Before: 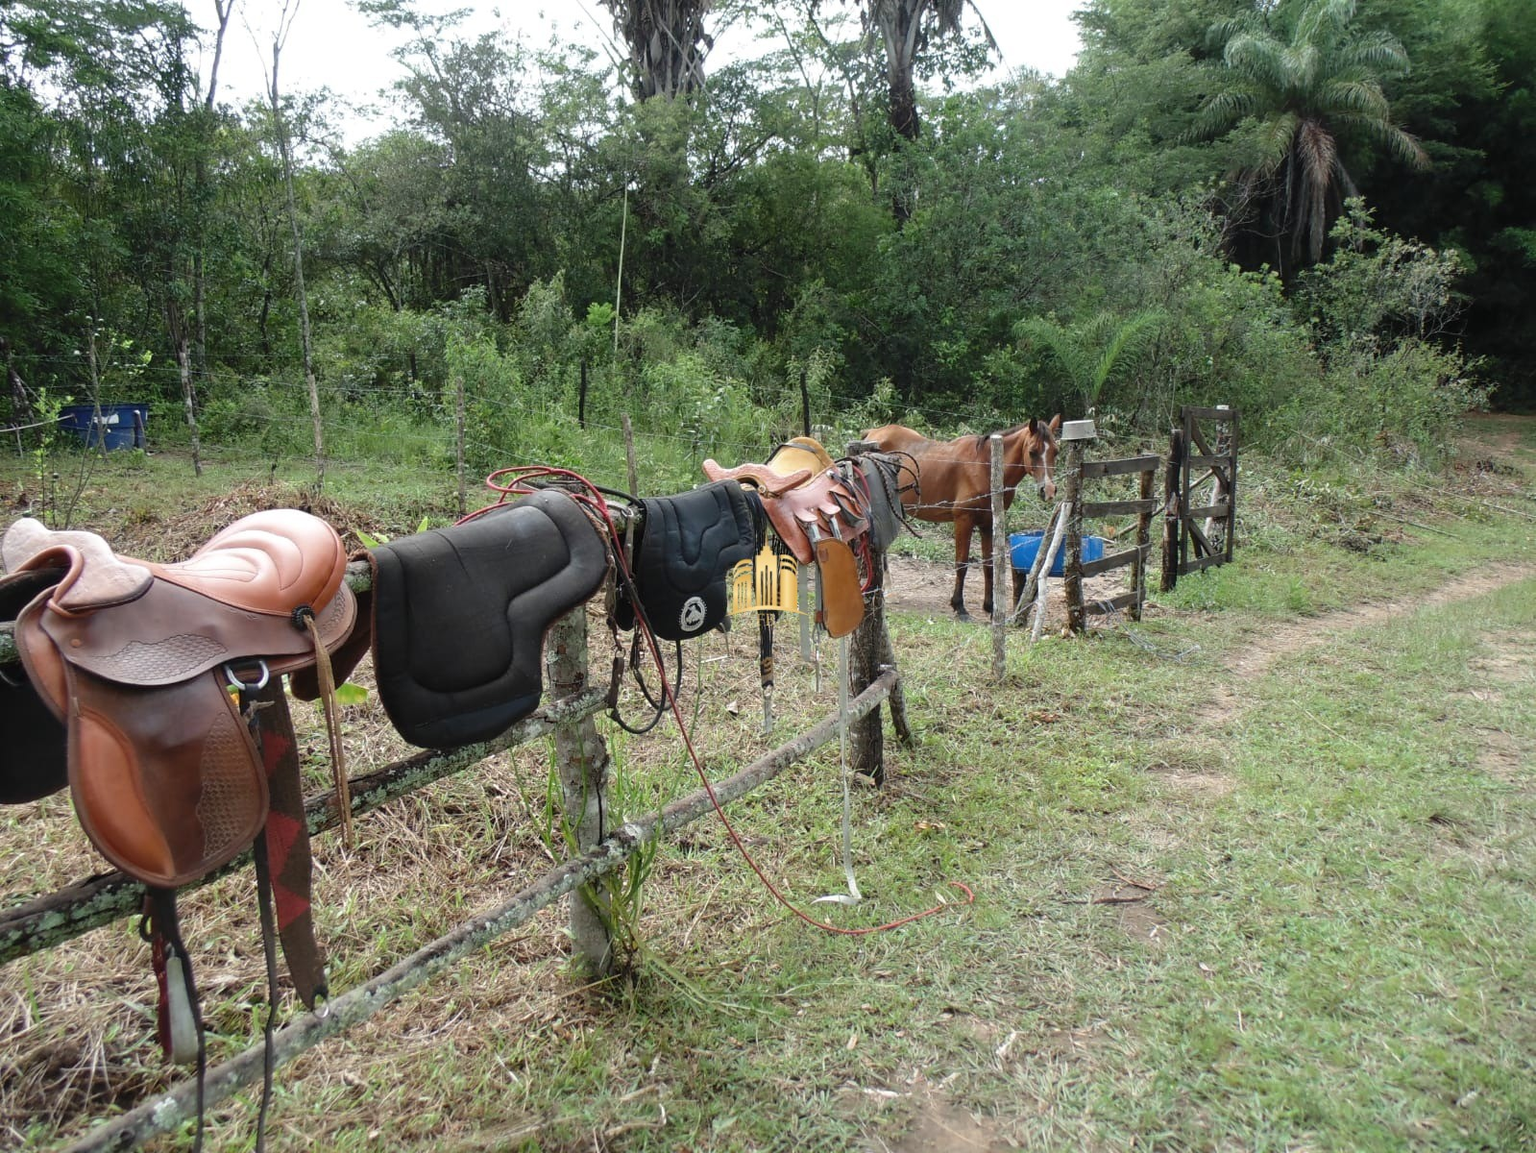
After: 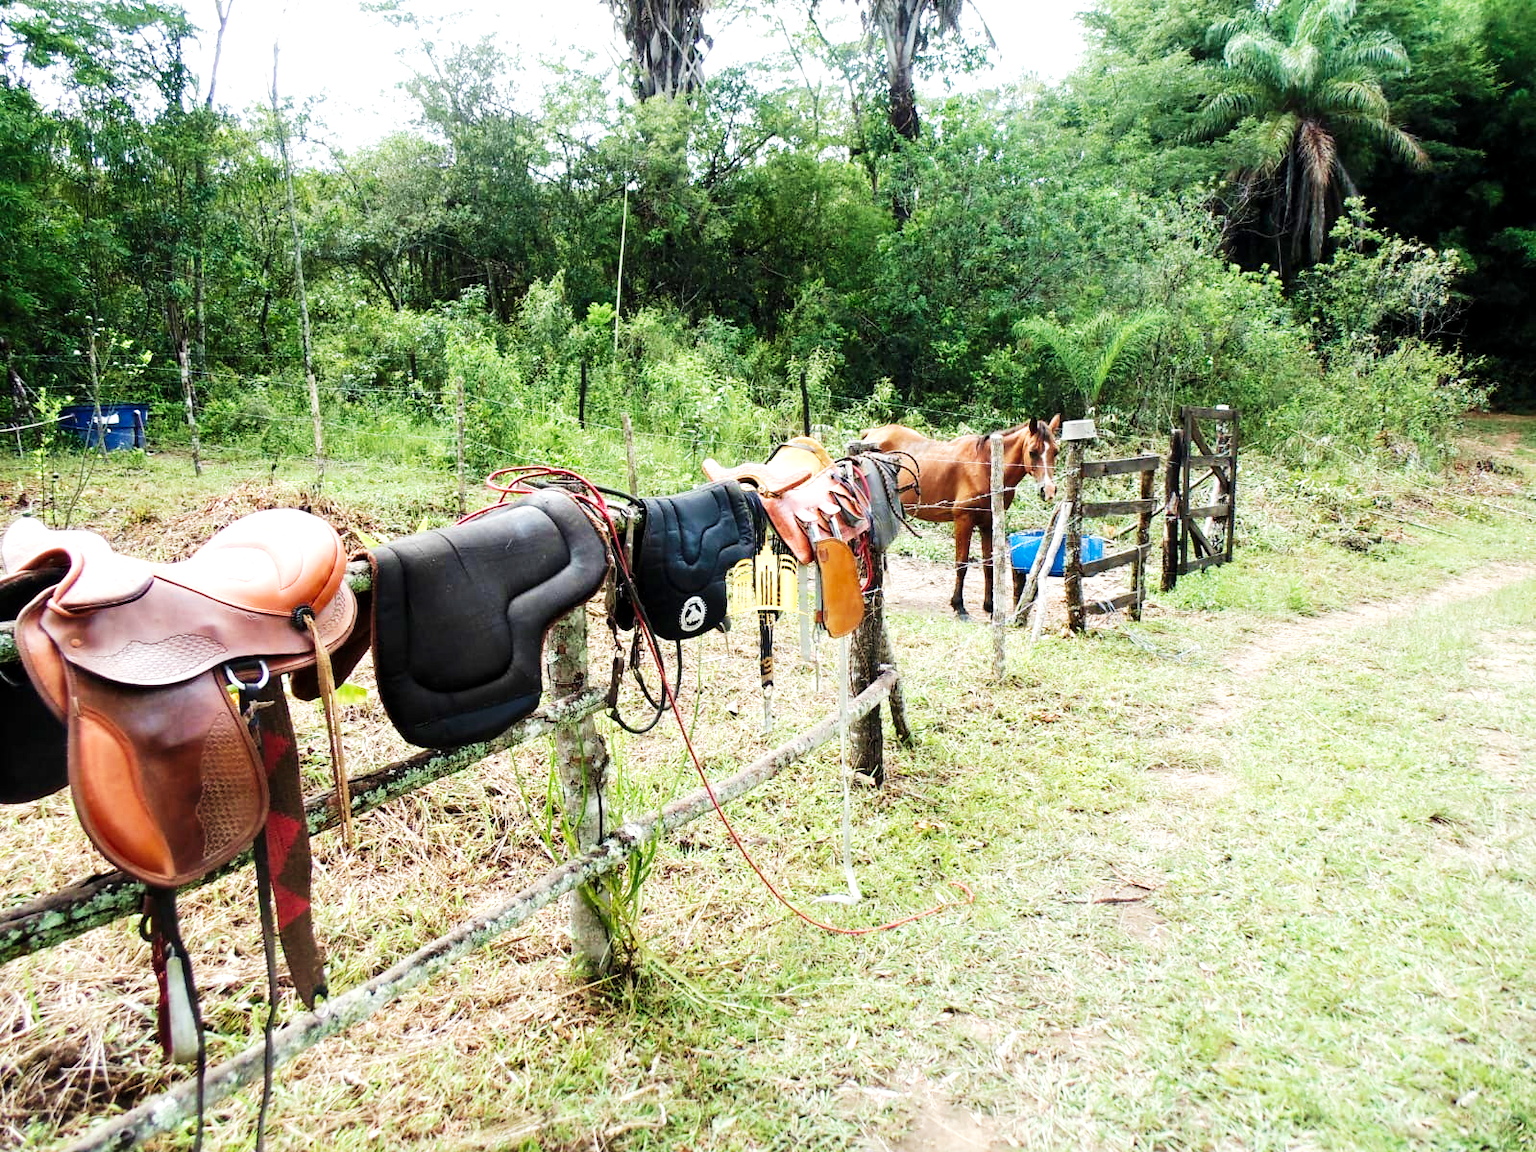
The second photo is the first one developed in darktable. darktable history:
base curve: curves: ch0 [(0, 0) (0.007, 0.004) (0.027, 0.03) (0.046, 0.07) (0.207, 0.54) (0.442, 0.872) (0.673, 0.972) (1, 1)], preserve colors none
local contrast: highlights 106%, shadows 102%, detail 119%, midtone range 0.2
velvia: on, module defaults
